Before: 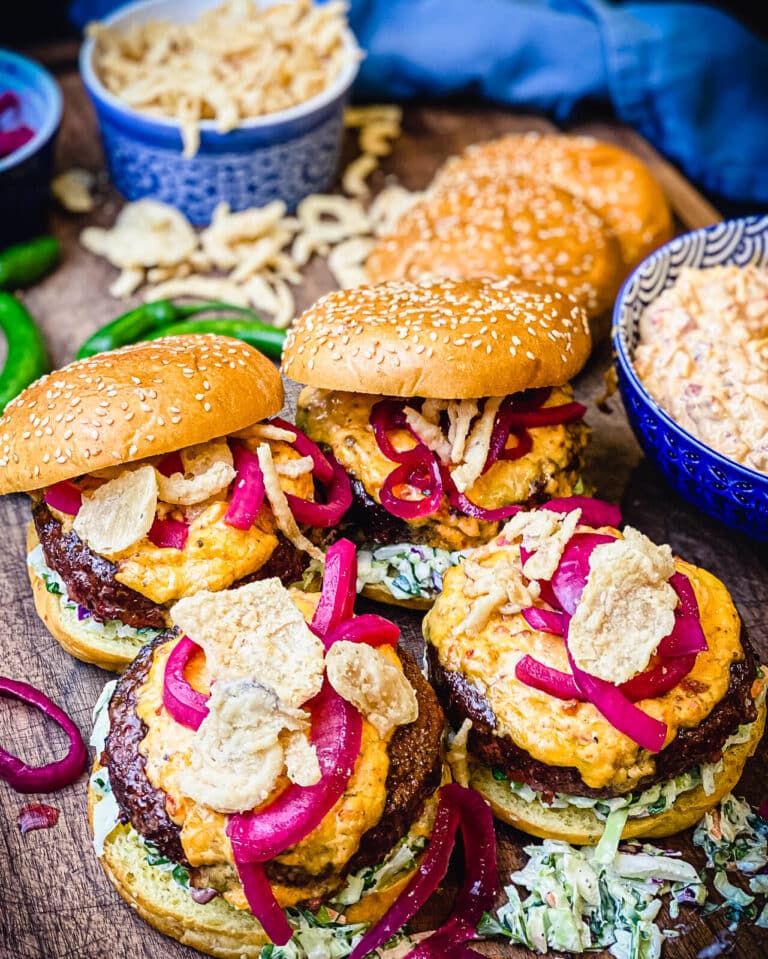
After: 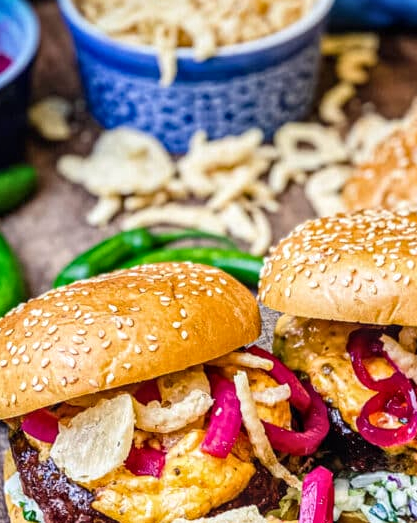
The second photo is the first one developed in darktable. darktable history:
crop and rotate: left 3.043%, top 7.568%, right 42.635%, bottom 37.847%
local contrast: on, module defaults
